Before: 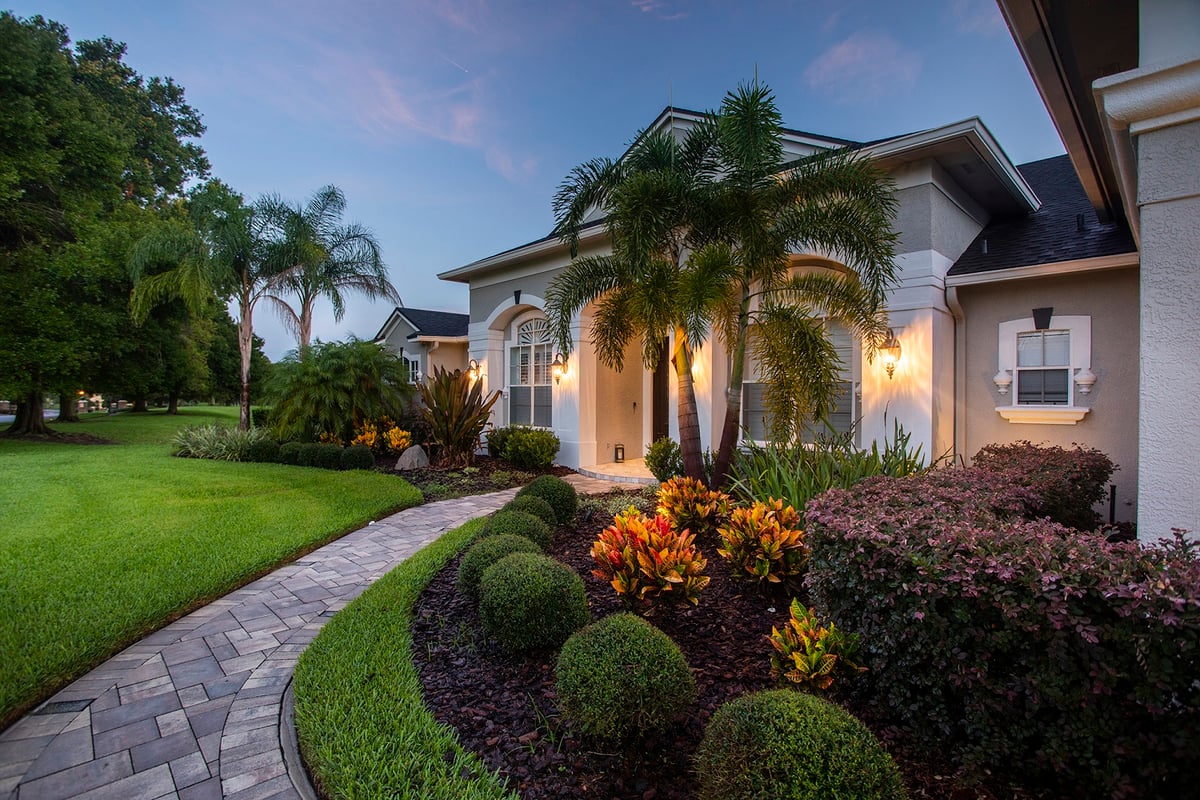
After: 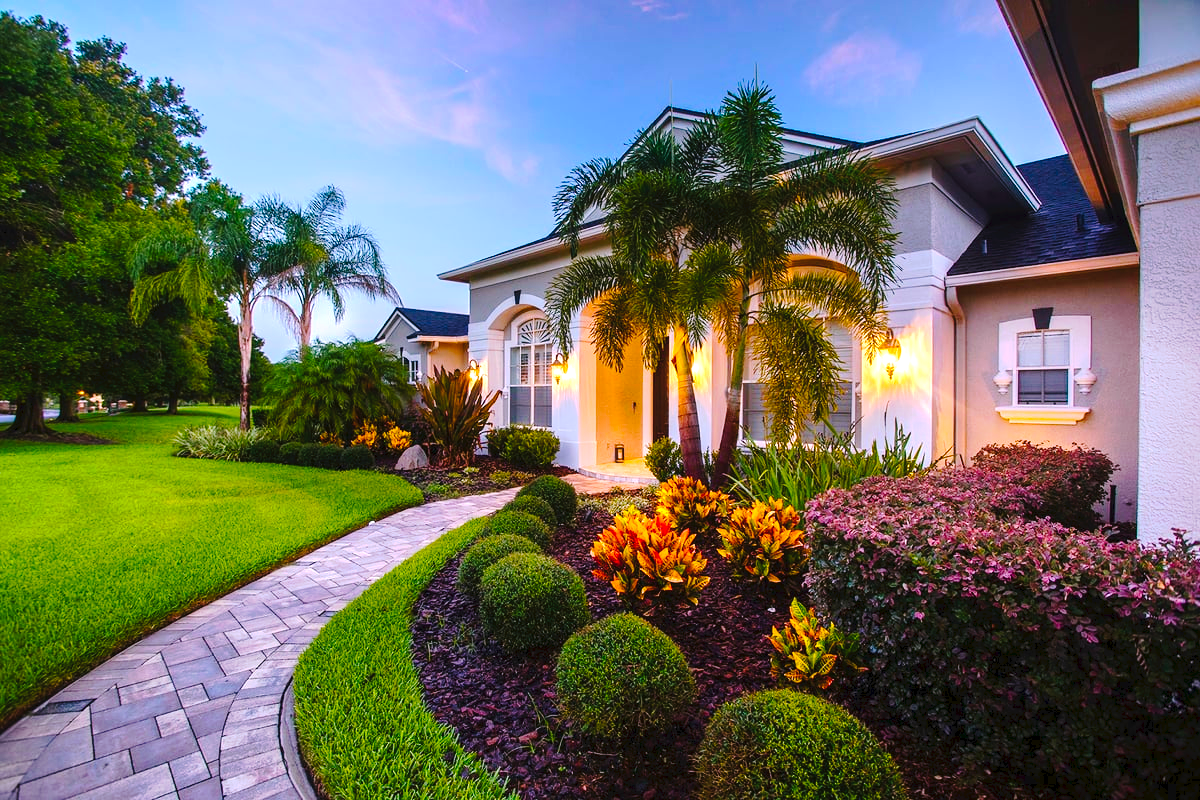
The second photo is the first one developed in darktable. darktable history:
white balance: red 1.05, blue 1.072
color balance rgb: linear chroma grading › global chroma 20%, perceptual saturation grading › global saturation 25%, perceptual brilliance grading › global brilliance 20%, global vibrance 20%
tone curve: curves: ch0 [(0, 0) (0.003, 0.031) (0.011, 0.041) (0.025, 0.054) (0.044, 0.06) (0.069, 0.083) (0.1, 0.108) (0.136, 0.135) (0.177, 0.179) (0.224, 0.231) (0.277, 0.294) (0.335, 0.378) (0.399, 0.463) (0.468, 0.552) (0.543, 0.627) (0.623, 0.694) (0.709, 0.776) (0.801, 0.849) (0.898, 0.905) (1, 1)], preserve colors none
